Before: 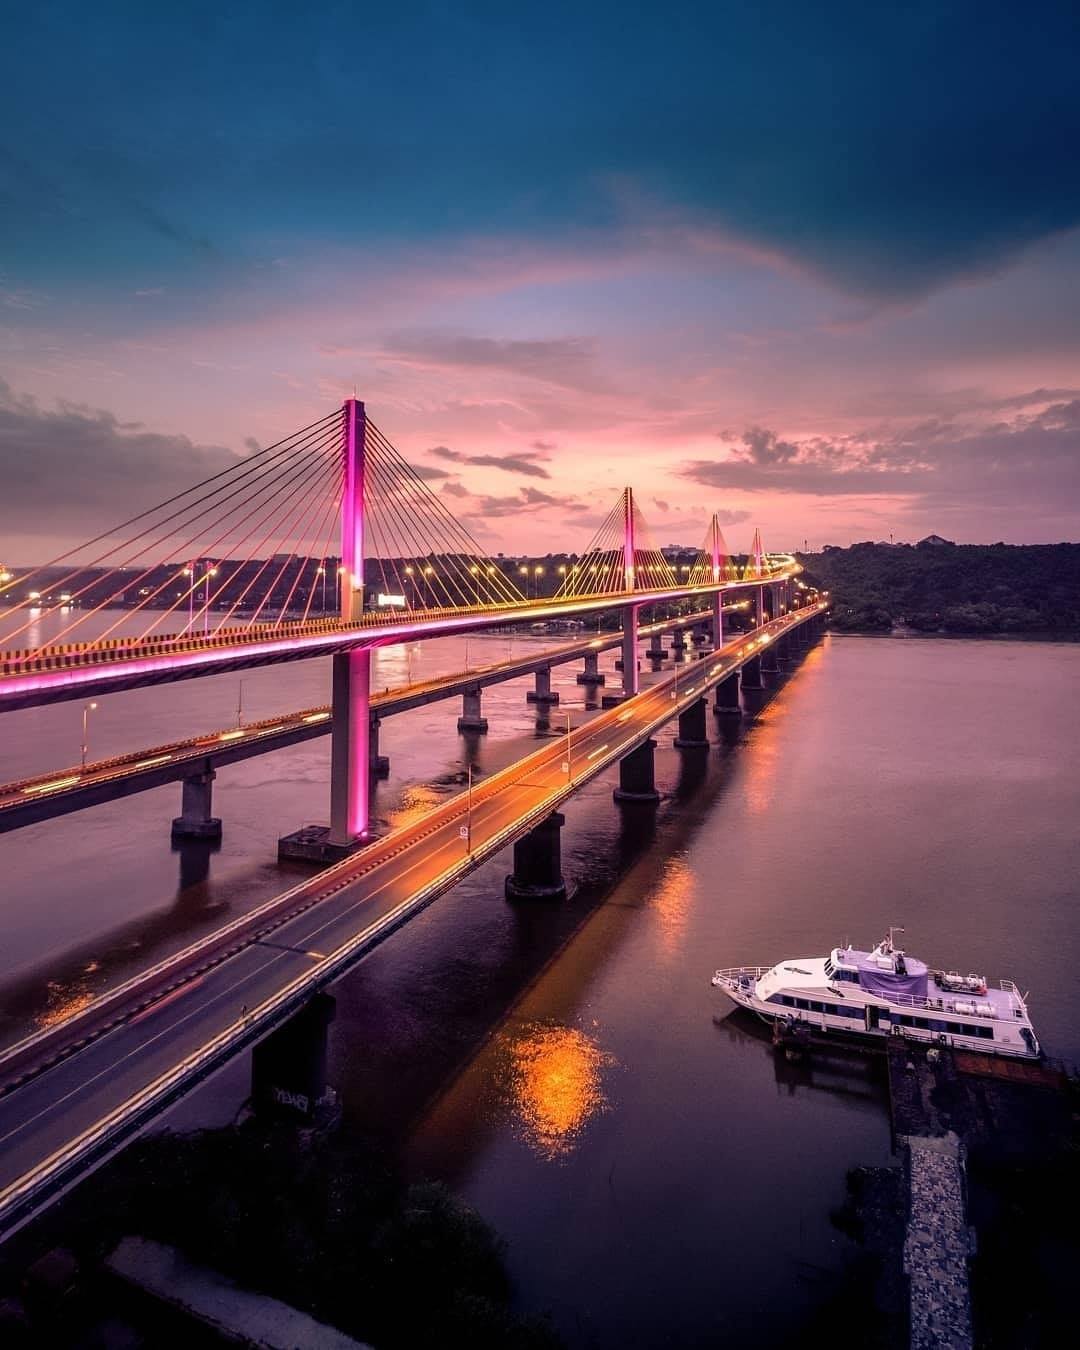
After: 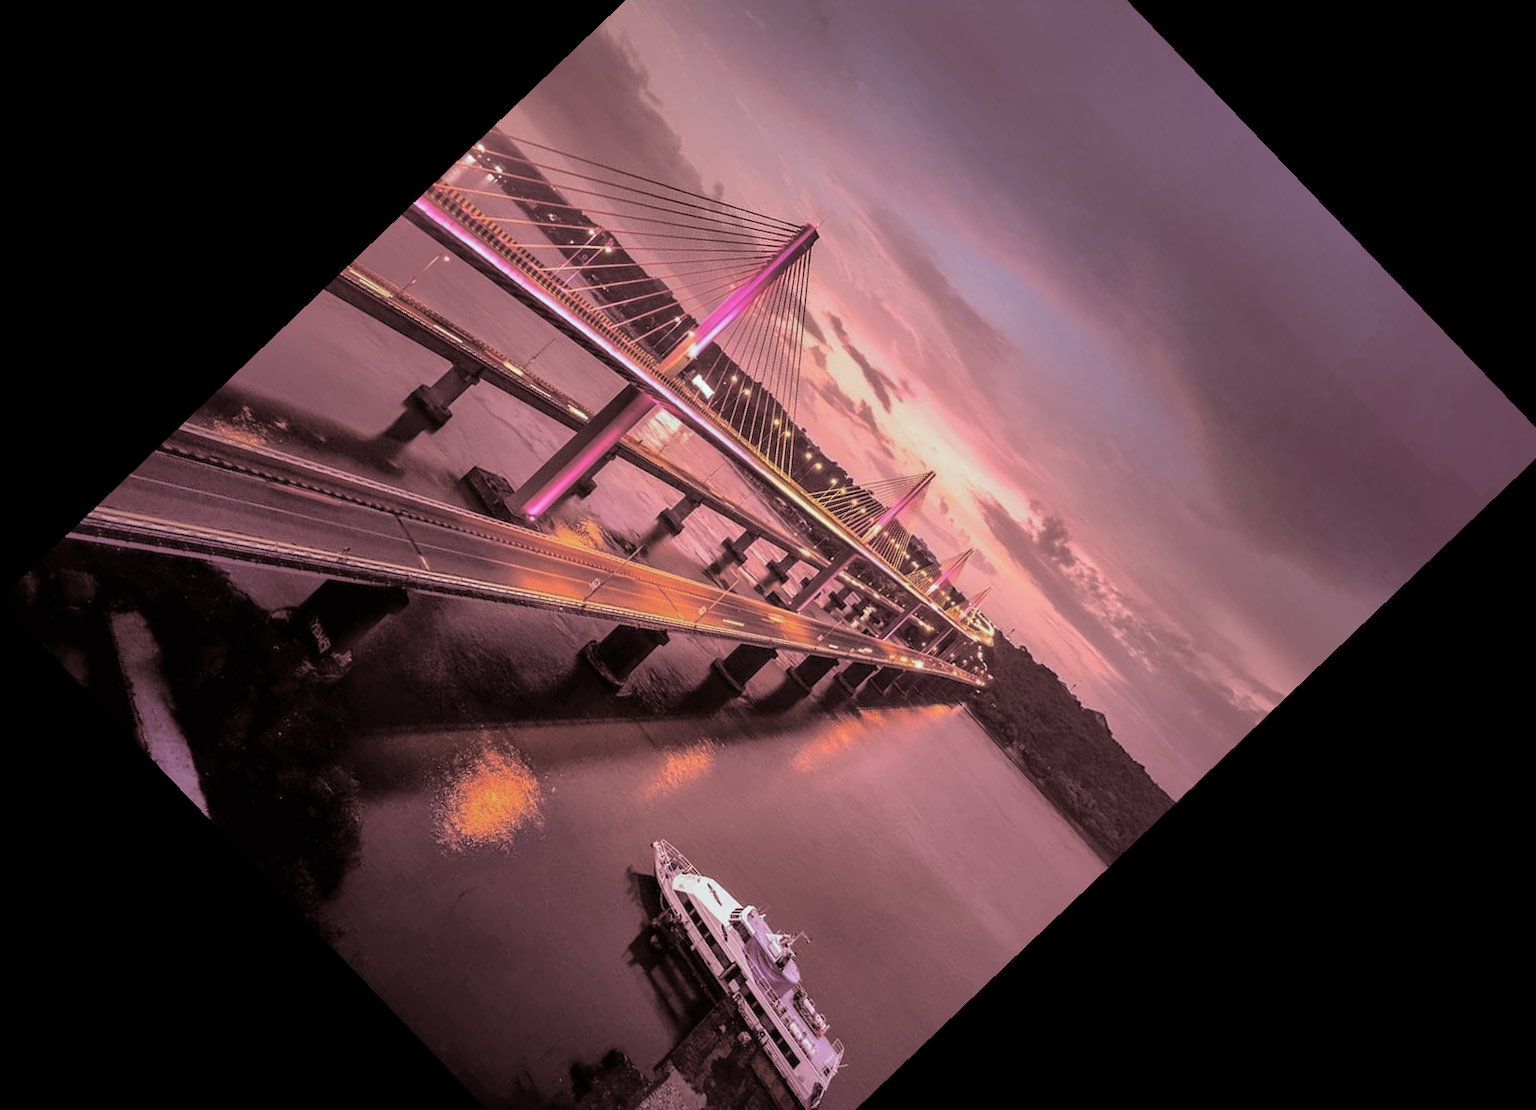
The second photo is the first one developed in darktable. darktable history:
split-toning: shadows › saturation 0.3, highlights › hue 180°, highlights › saturation 0.3, compress 0%
shadows and highlights: on, module defaults
crop and rotate: angle -46.26°, top 16.234%, right 0.912%, bottom 11.704%
rotate and perspective: rotation 0.074°, lens shift (vertical) 0.096, lens shift (horizontal) -0.041, crop left 0.043, crop right 0.952, crop top 0.024, crop bottom 0.979
